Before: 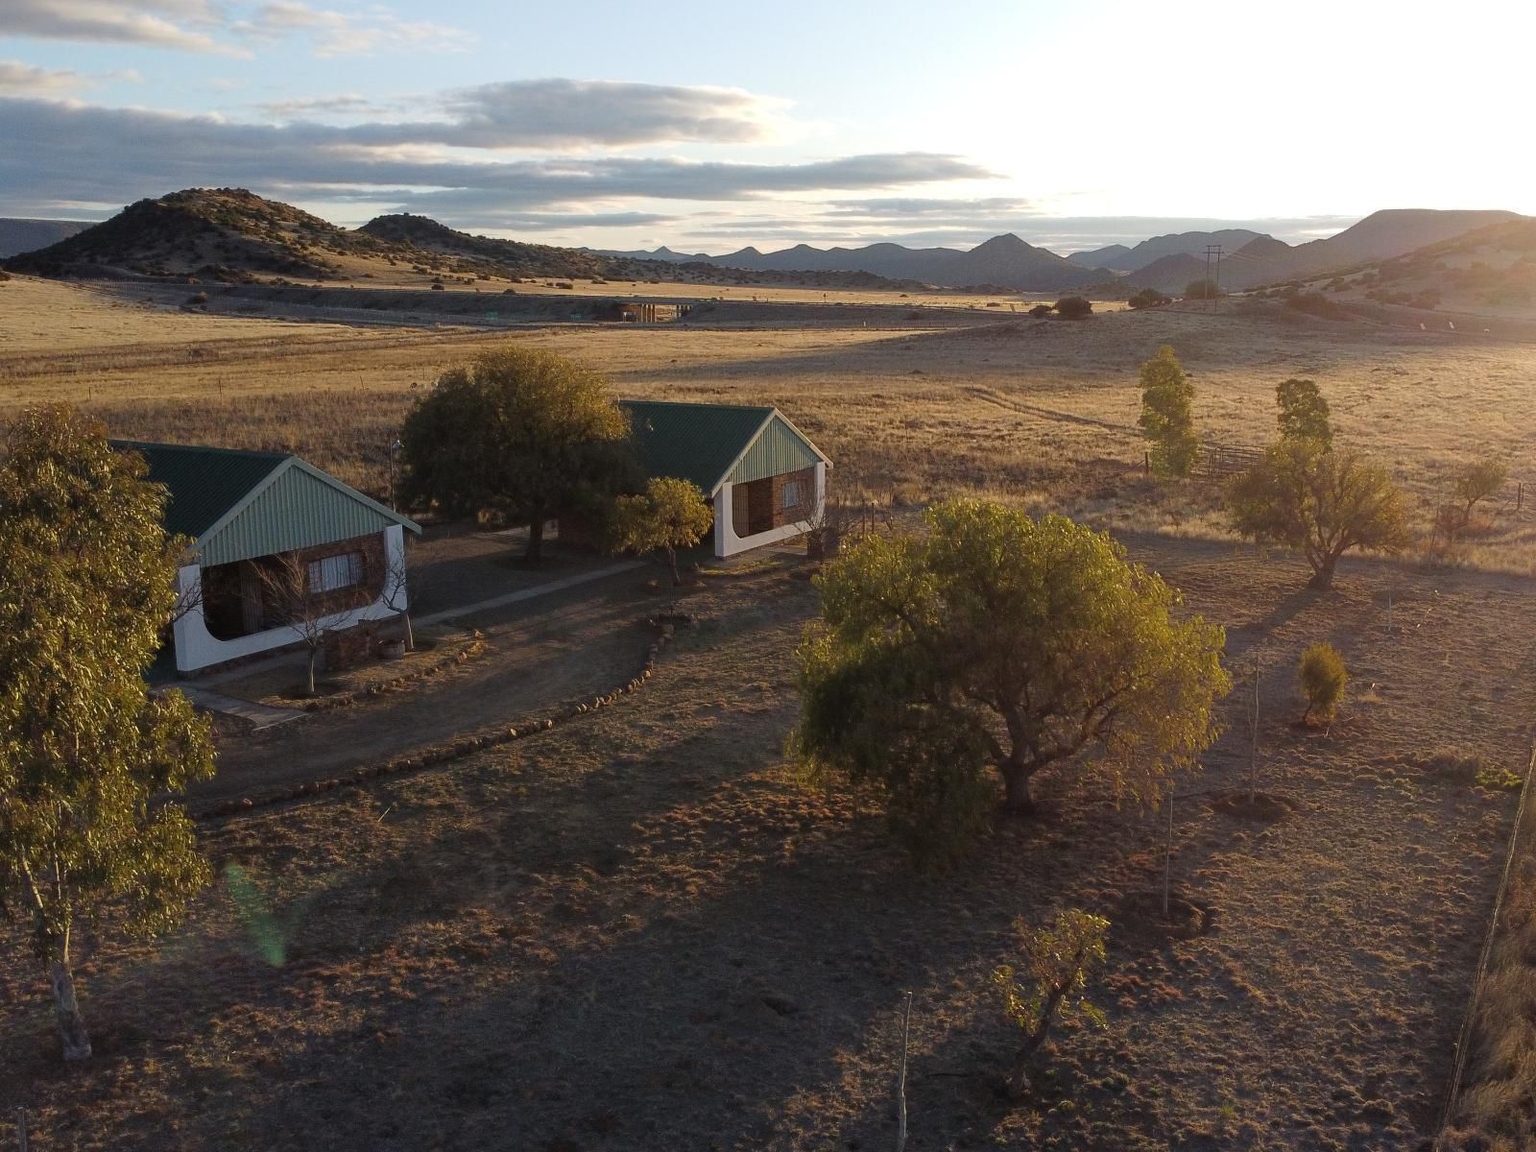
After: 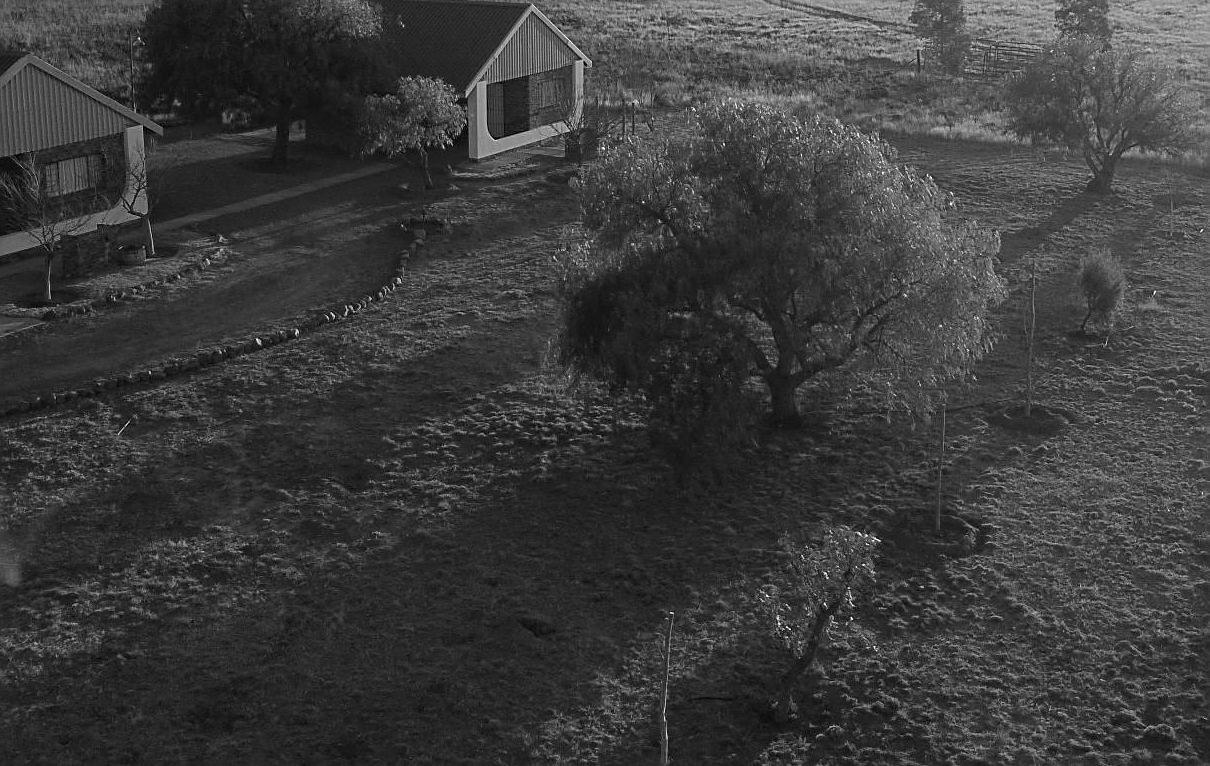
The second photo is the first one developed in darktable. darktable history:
contrast brightness saturation: saturation -1
sharpen: on, module defaults
crop and rotate: left 17.299%, top 35.115%, right 7.015%, bottom 1.024%
